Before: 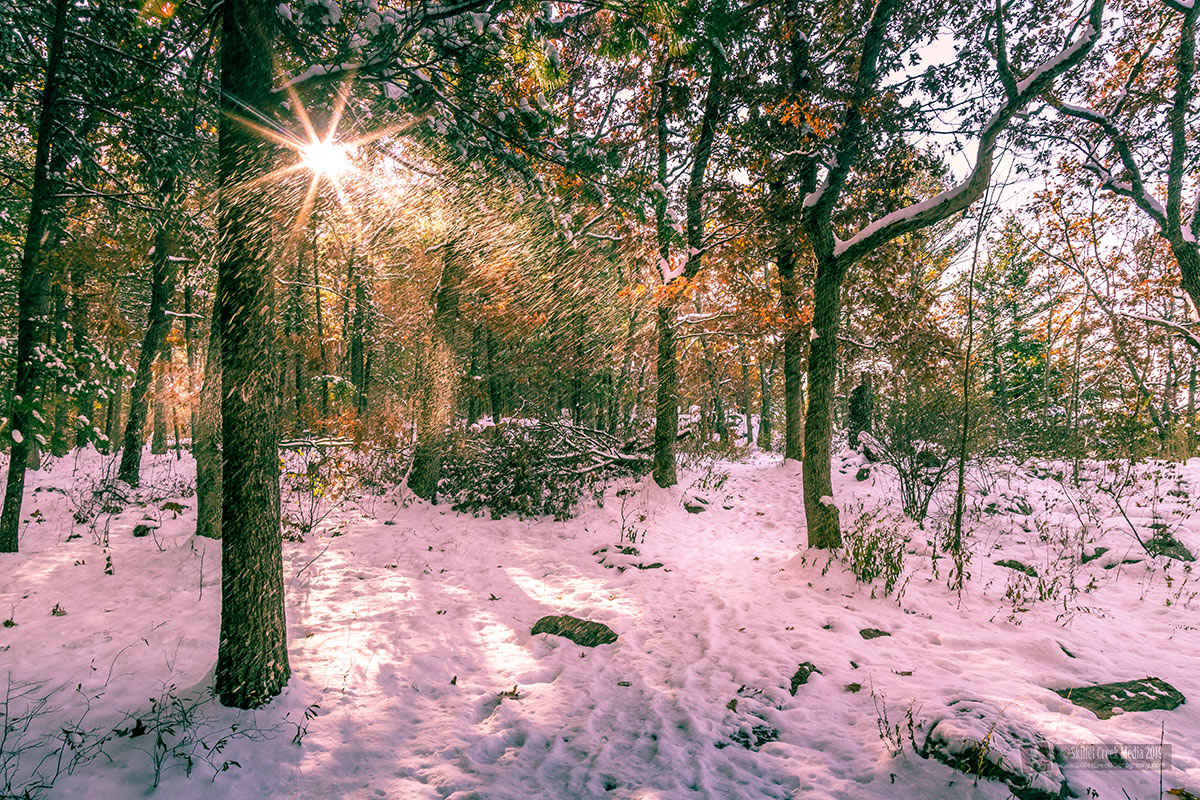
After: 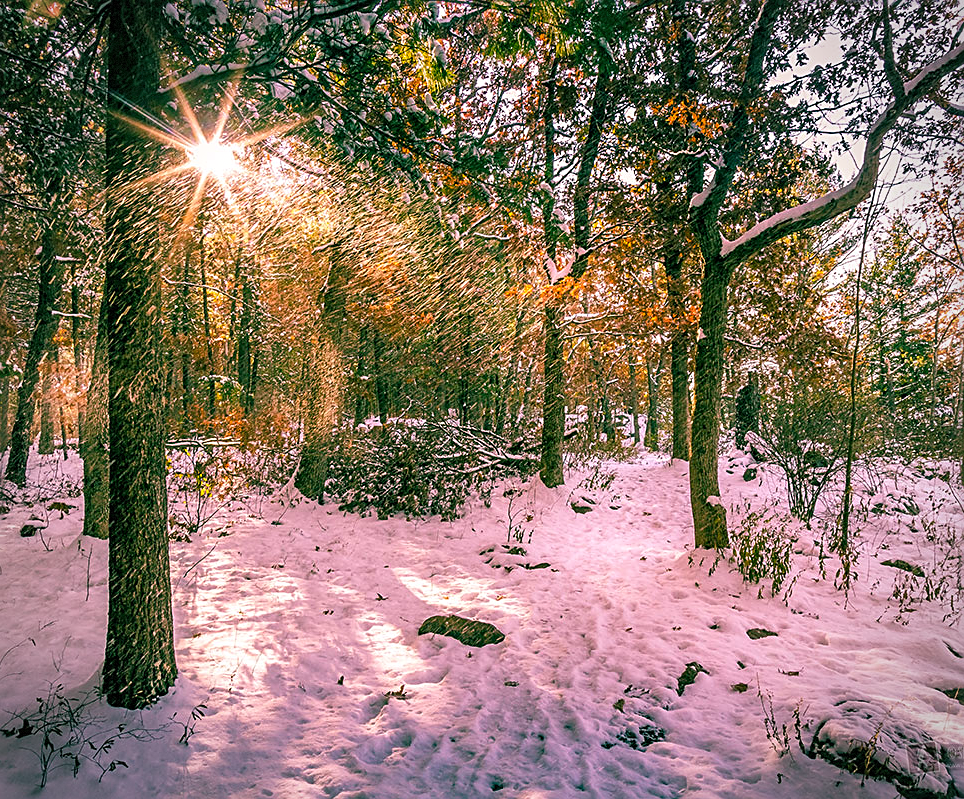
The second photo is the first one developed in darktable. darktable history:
sharpen: on, module defaults
color balance rgb: power › luminance 0.772%, power › chroma 0.38%, power › hue 32.7°, highlights gain › chroma 0.19%, highlights gain › hue 330.71°, linear chroma grading › shadows 9.607%, linear chroma grading › highlights 9.54%, linear chroma grading › global chroma 14.832%, linear chroma grading › mid-tones 14.89%, perceptual saturation grading › global saturation -4.087%, perceptual saturation grading › shadows -2.145%
shadows and highlights: soften with gaussian
crop and rotate: left 9.472%, right 10.137%
vignetting: fall-off start 71.6%, brightness -0.4, saturation -0.289, dithering 8-bit output
